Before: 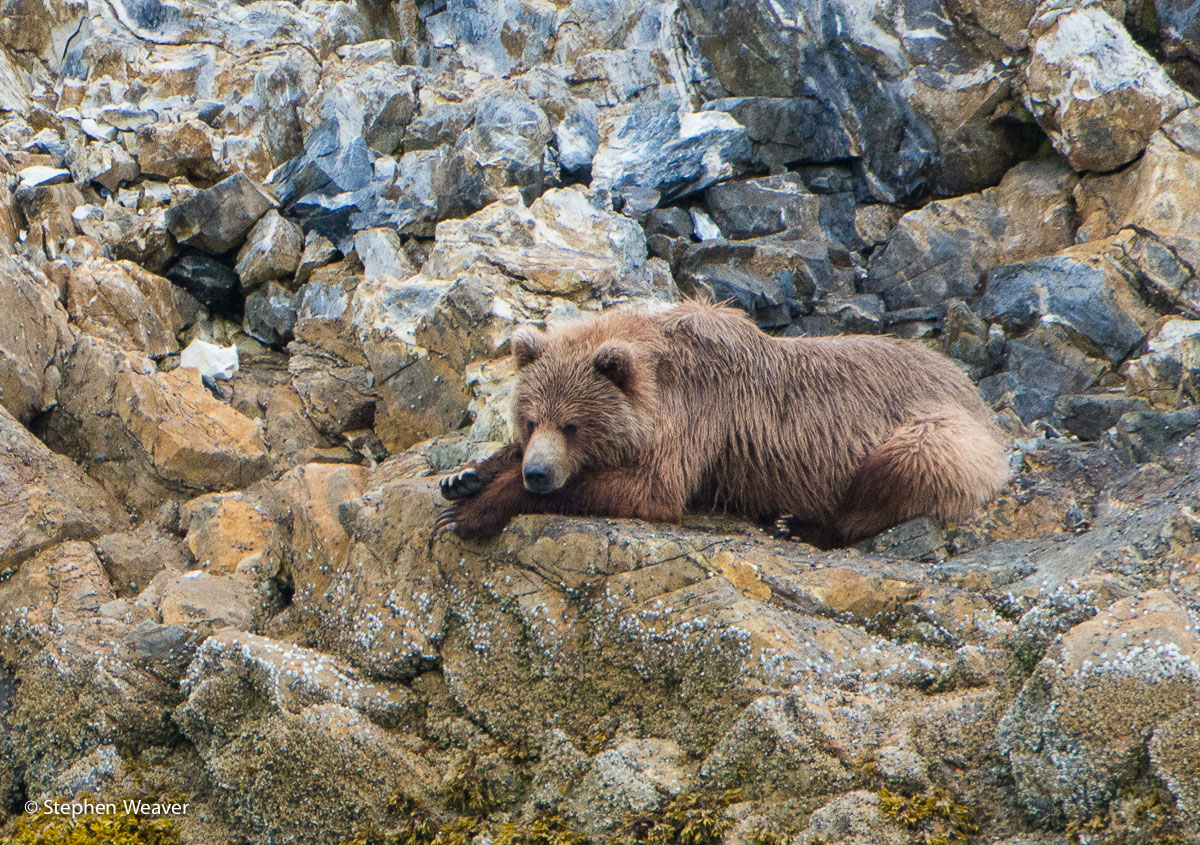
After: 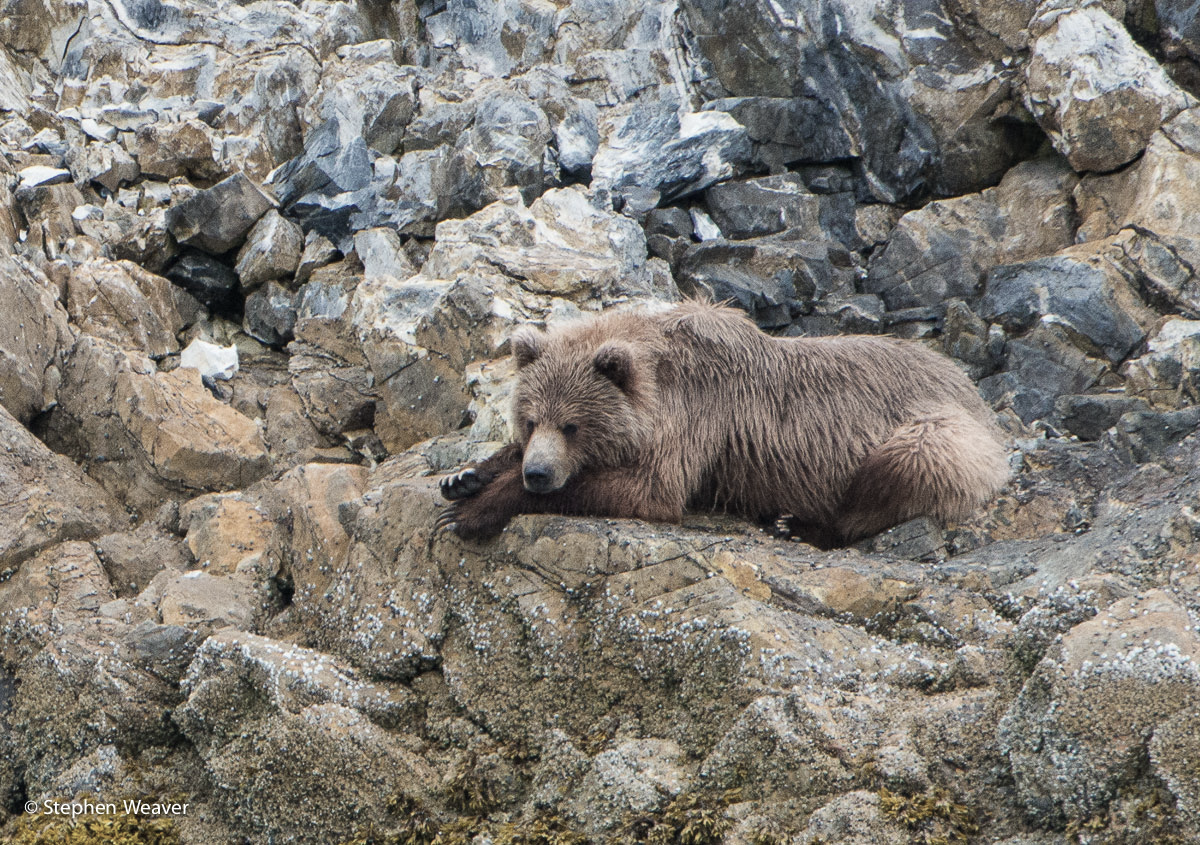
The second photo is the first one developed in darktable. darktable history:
color correction: highlights b* 0.041, saturation 0.571
